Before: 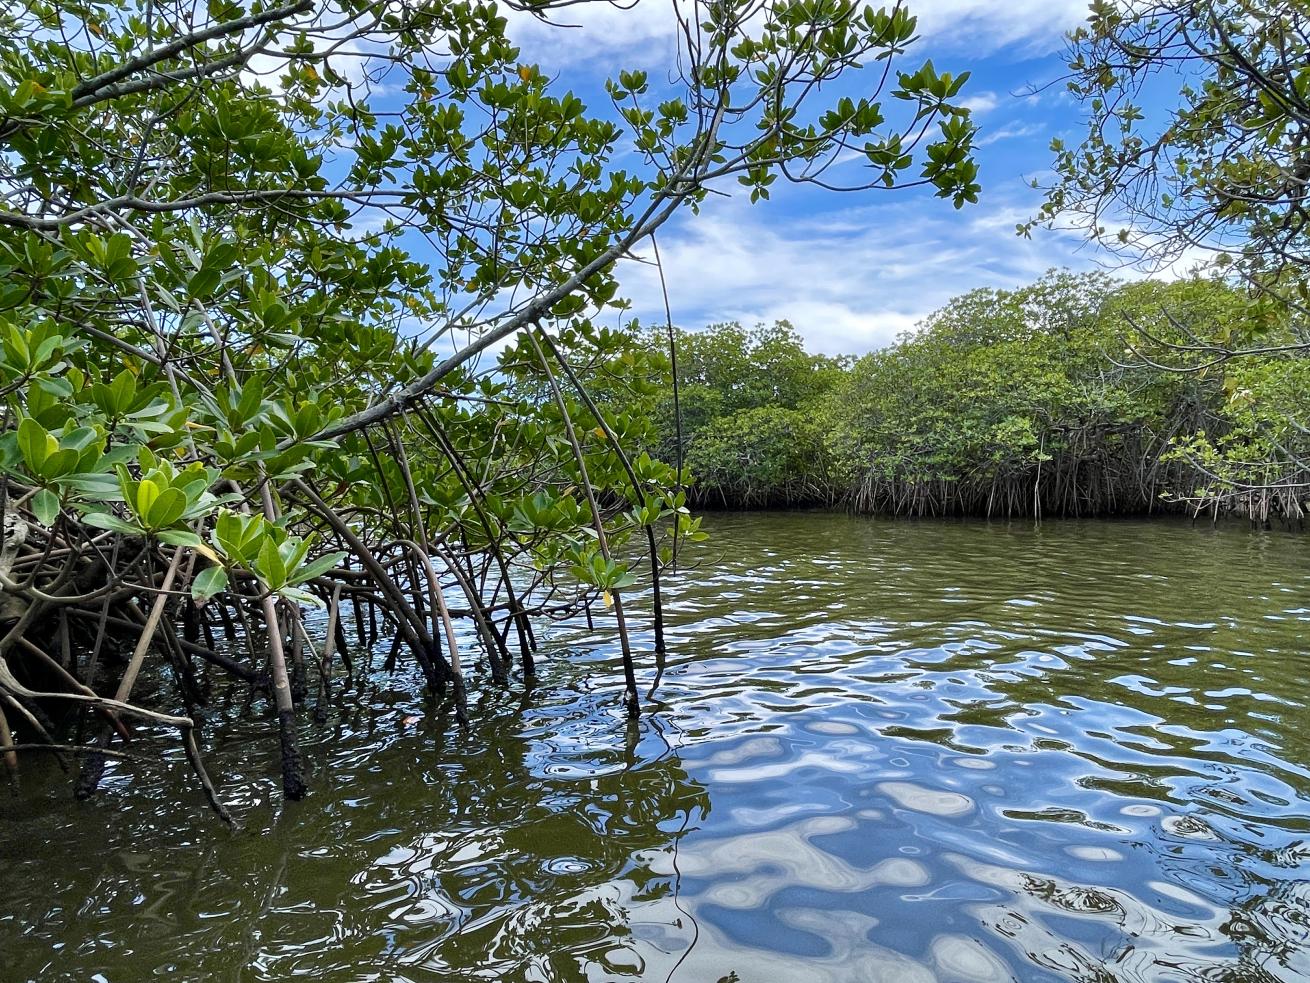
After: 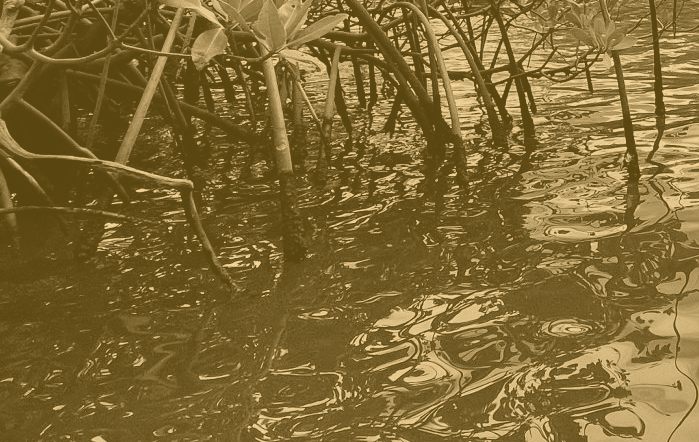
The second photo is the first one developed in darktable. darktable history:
colorize: hue 36°, source mix 100%
exposure: exposure -2.002 EV, compensate highlight preservation false
white balance: red 1.045, blue 0.932
crop and rotate: top 54.778%, right 46.61%, bottom 0.159%
